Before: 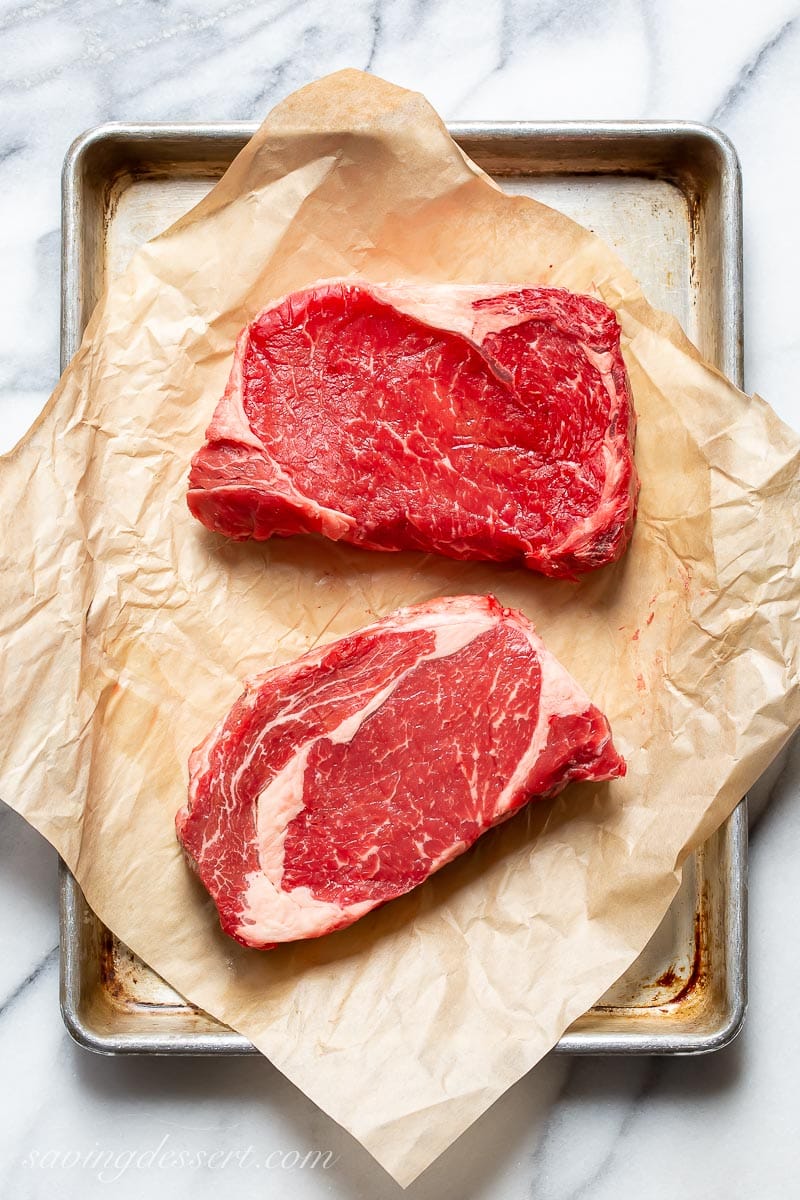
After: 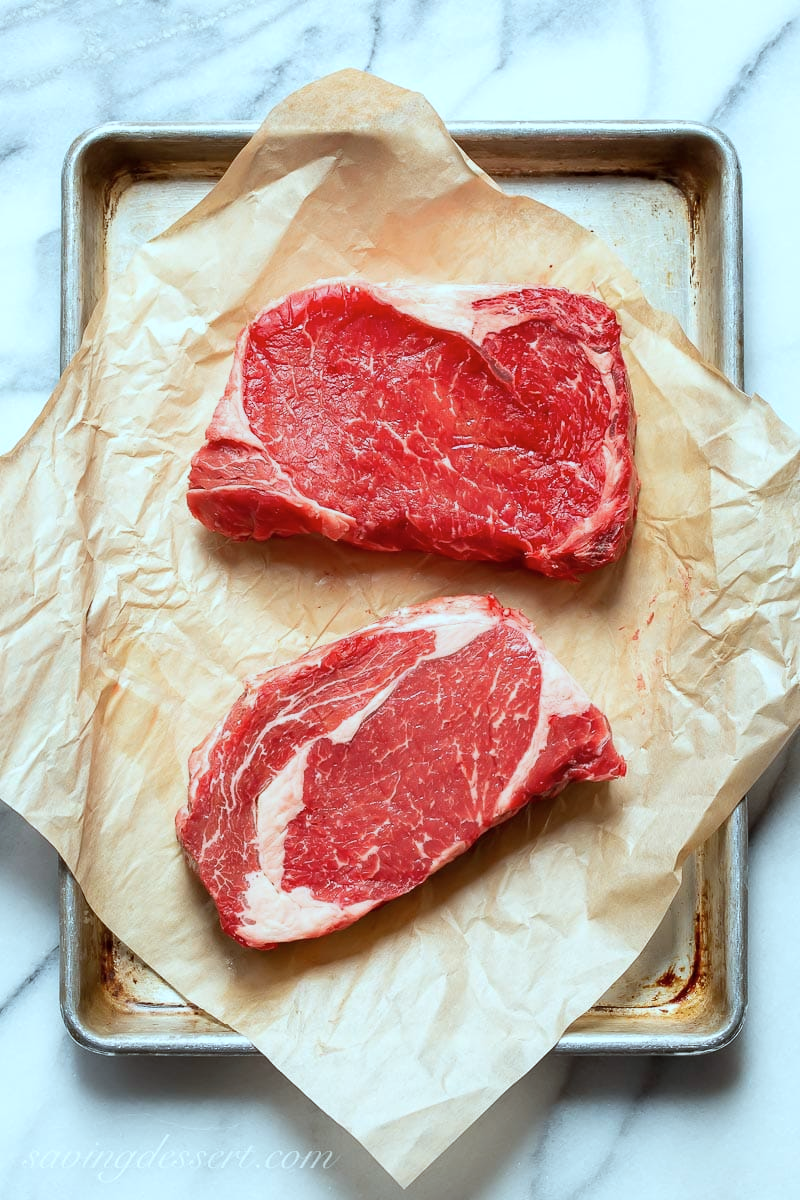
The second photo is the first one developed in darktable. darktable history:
color correction: highlights a* -10.13, highlights b* -10.54
